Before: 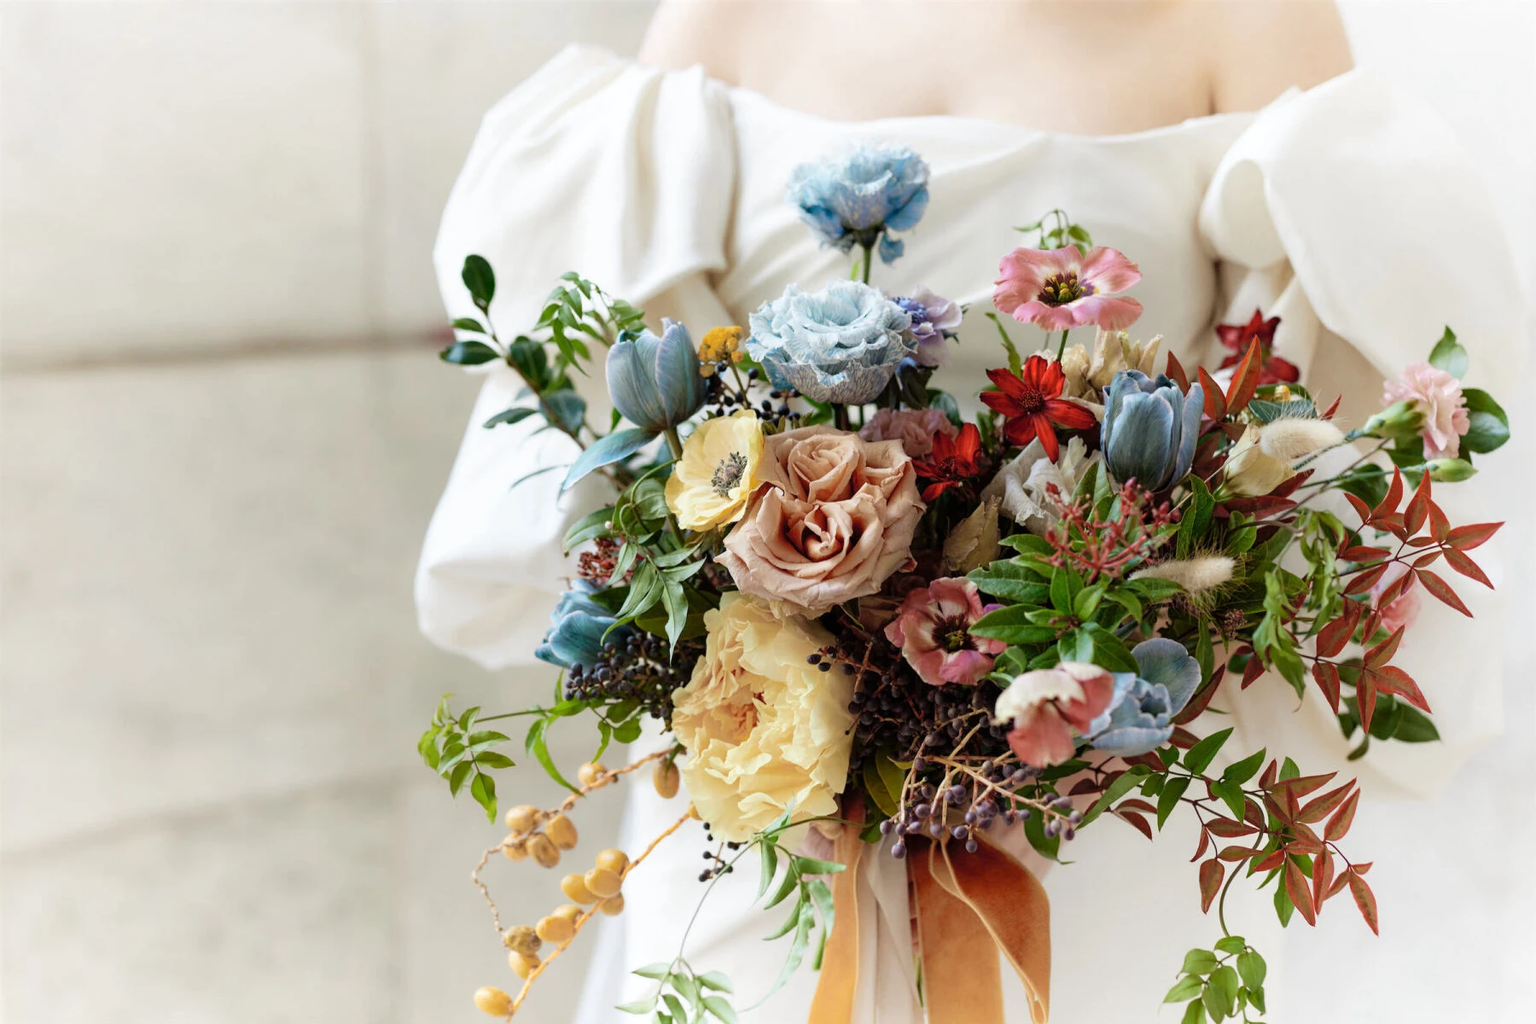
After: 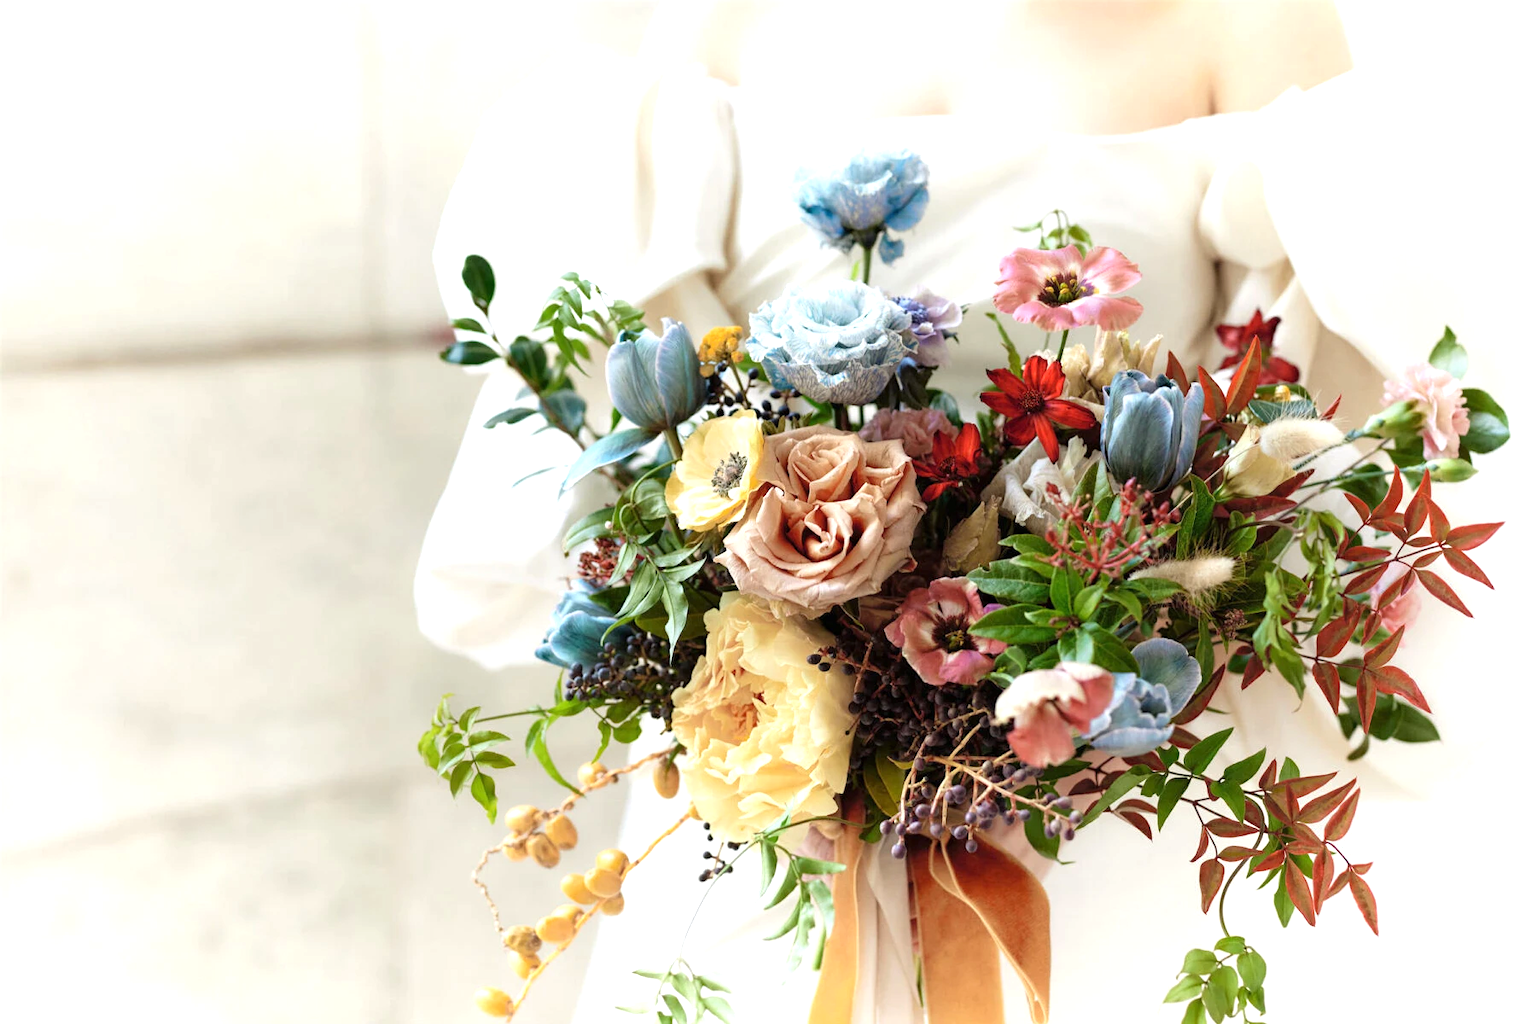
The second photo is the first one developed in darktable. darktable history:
exposure: exposure 0.555 EV, compensate highlight preservation false
